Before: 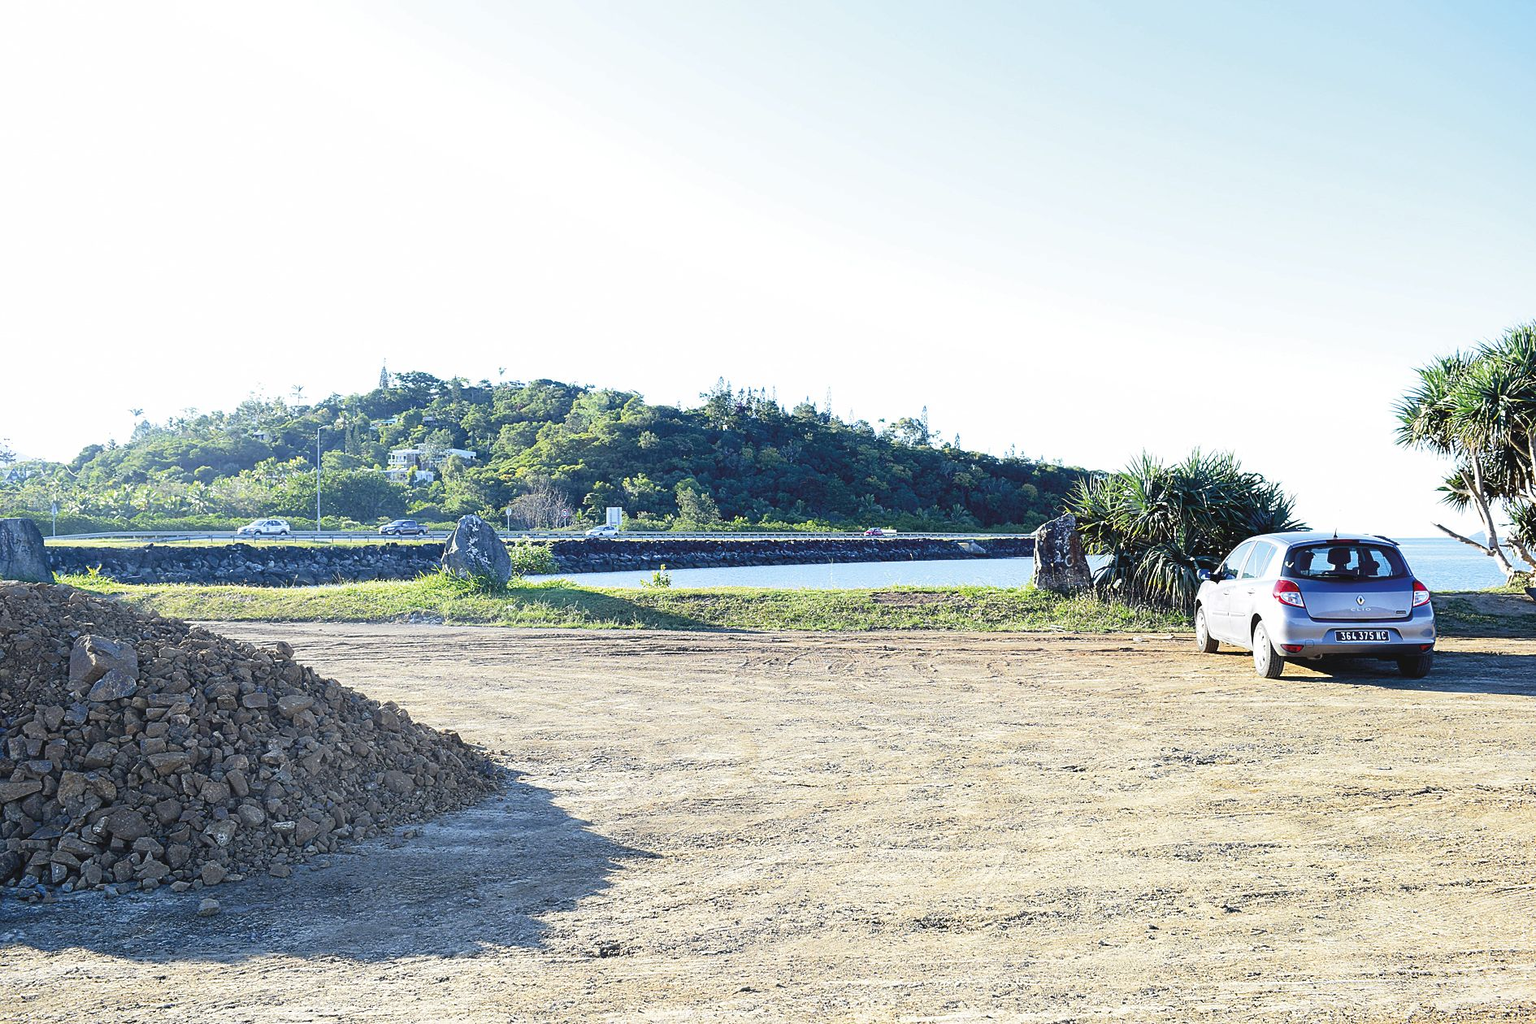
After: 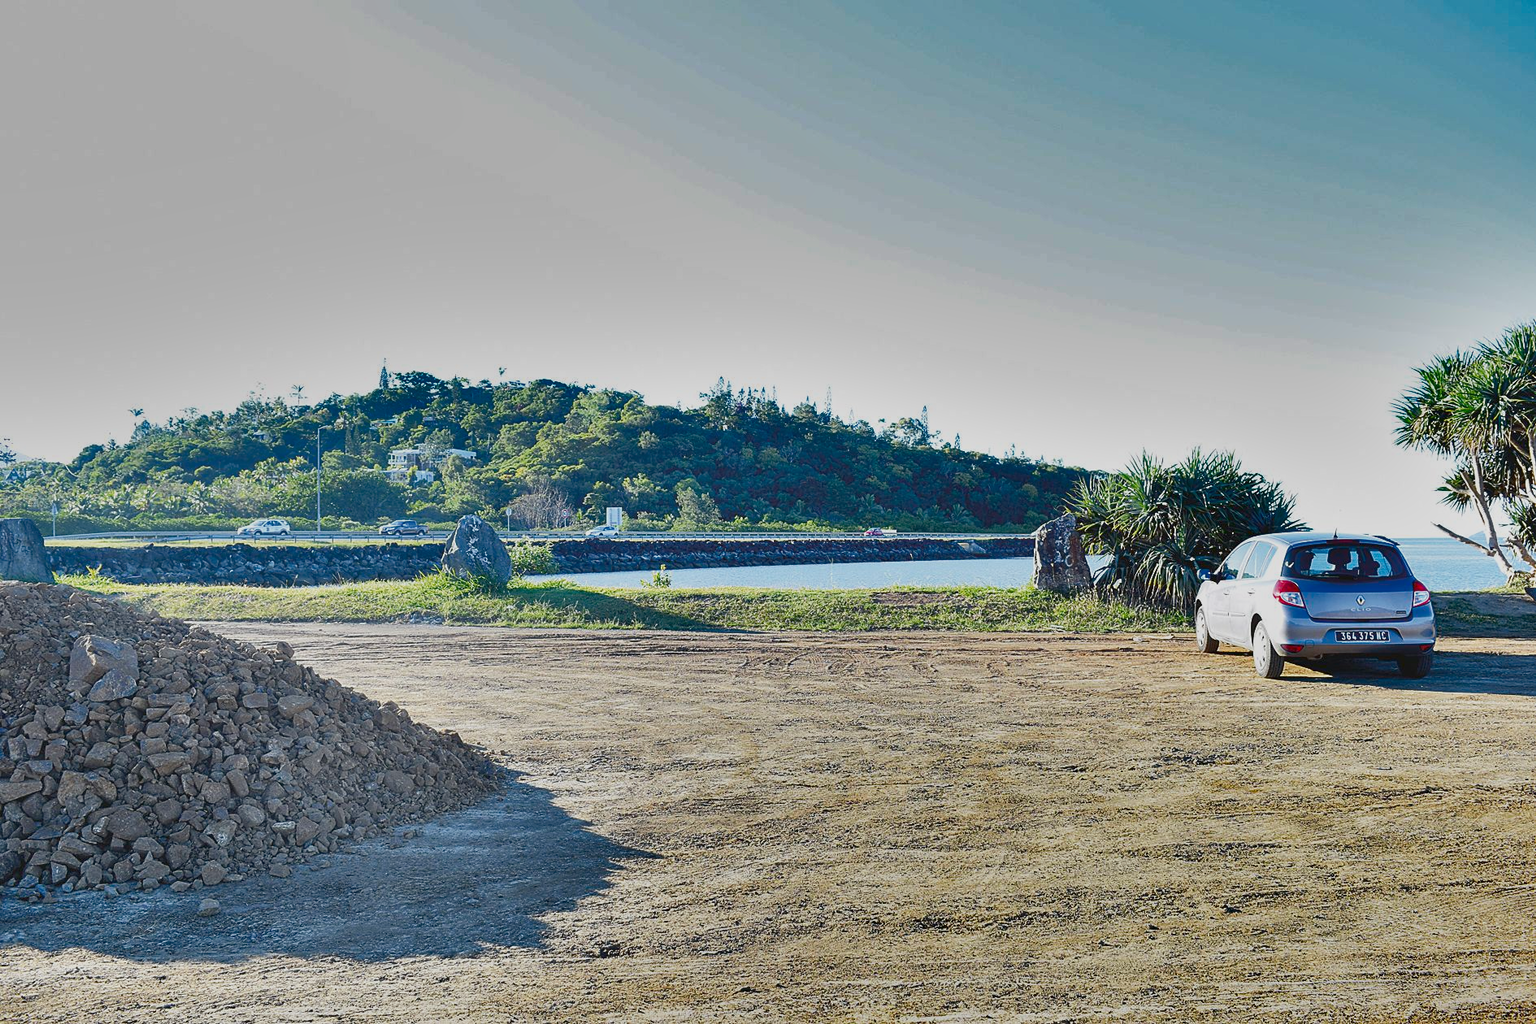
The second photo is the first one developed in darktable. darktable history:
shadows and highlights: shadows 81.05, white point adjustment -10, highlights -64.91, highlights color adjustment 100%, soften with gaussian
